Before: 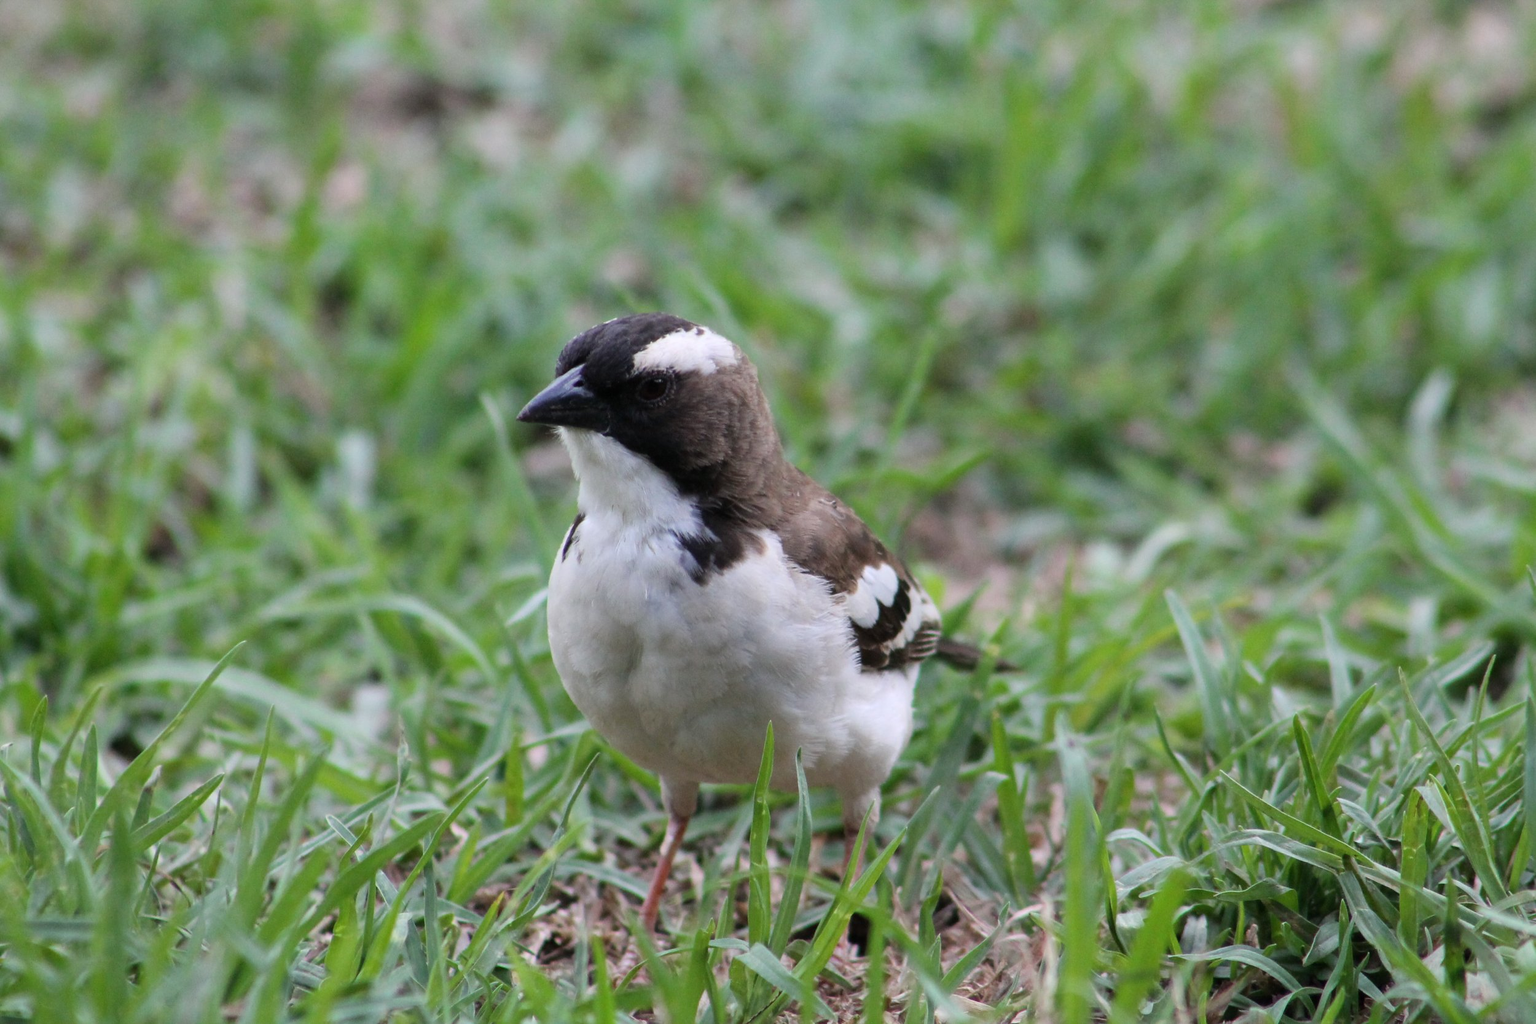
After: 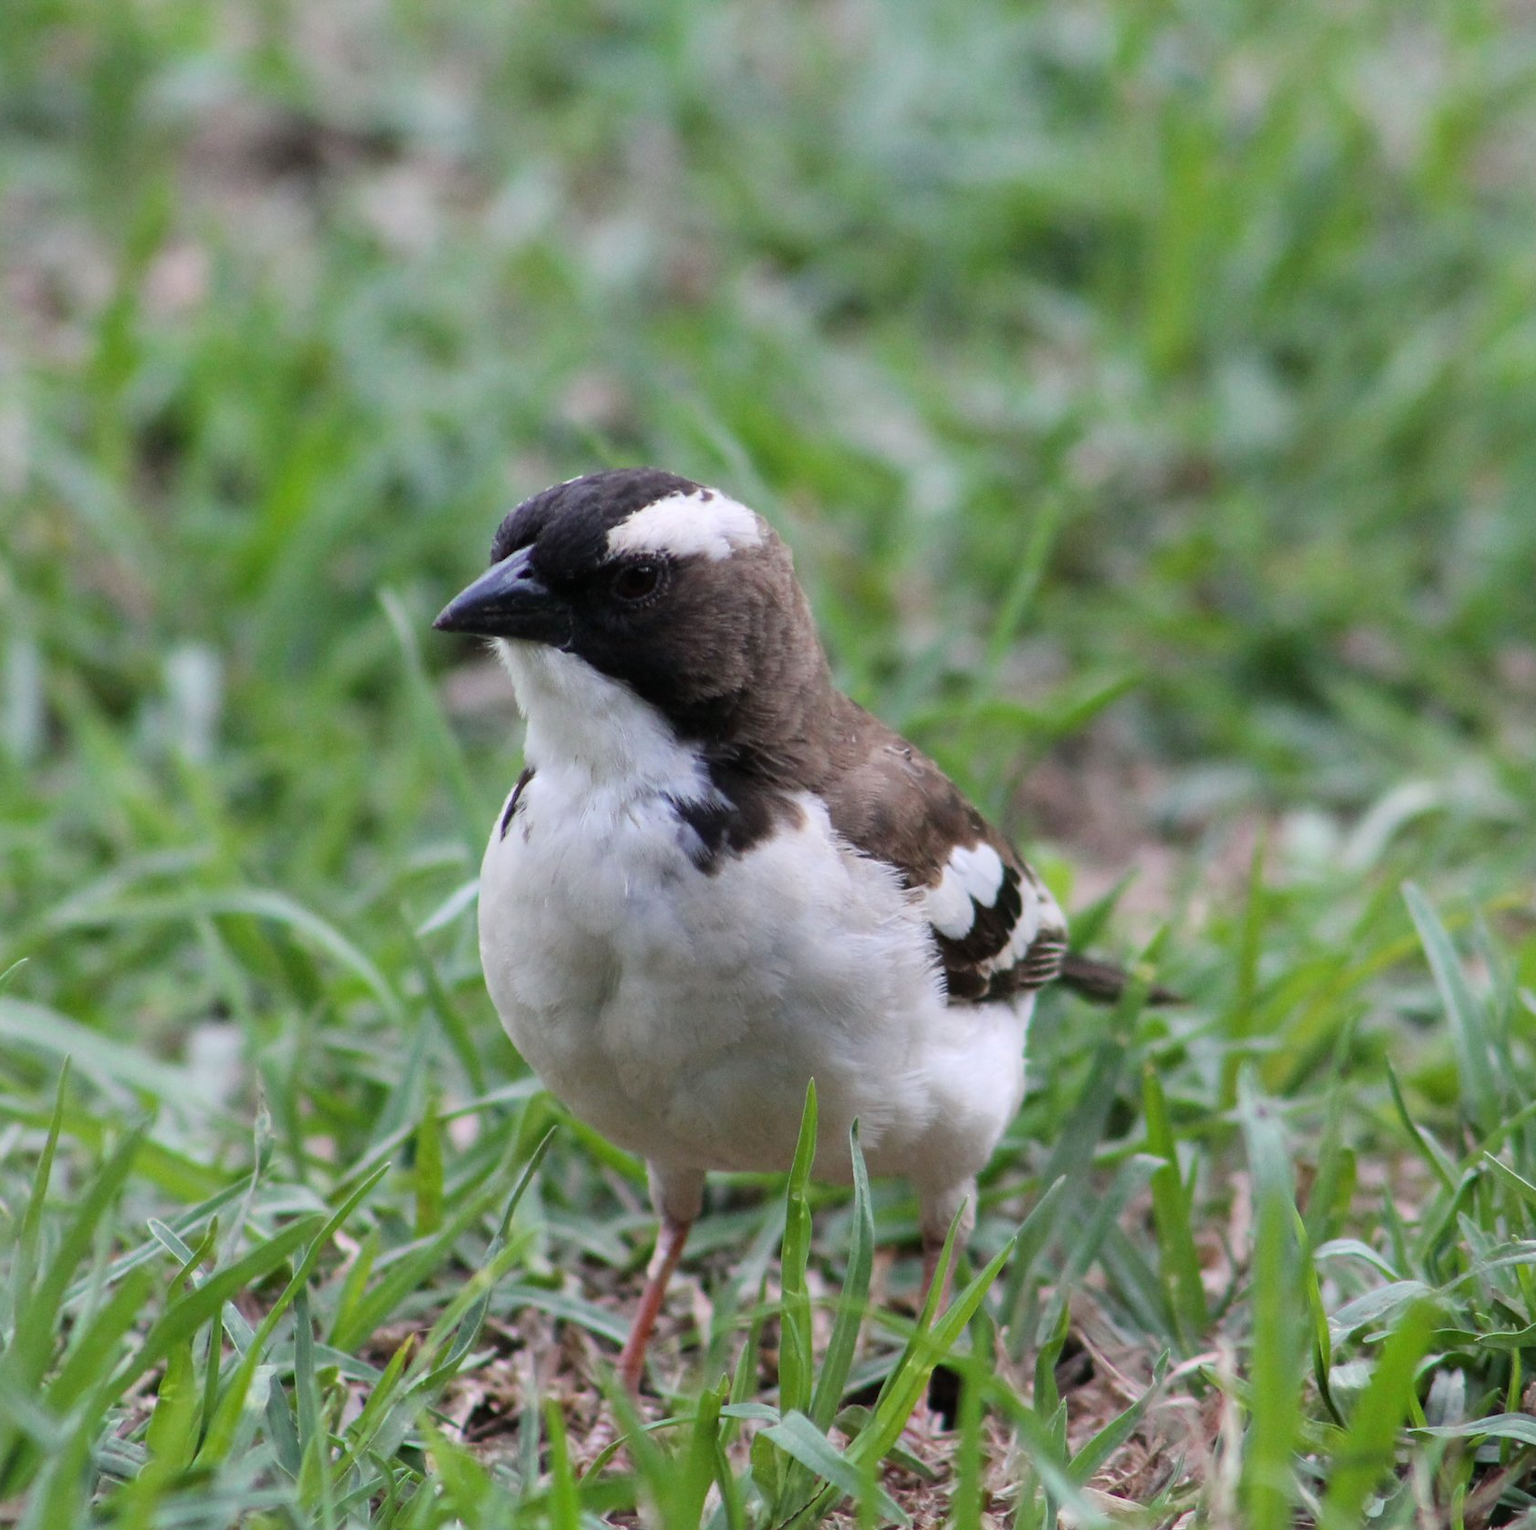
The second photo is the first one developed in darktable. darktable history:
color balance rgb: perceptual saturation grading › global saturation 2.441%
crop and rotate: left 14.825%, right 18.261%
